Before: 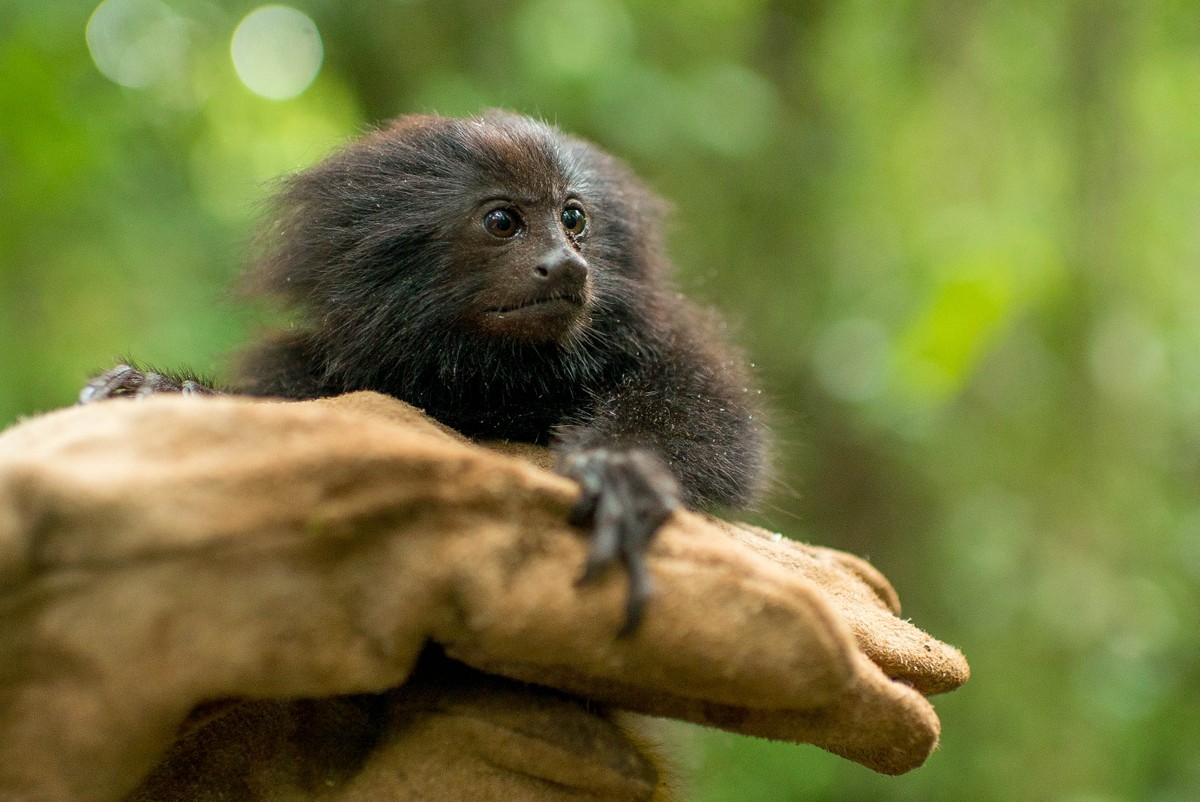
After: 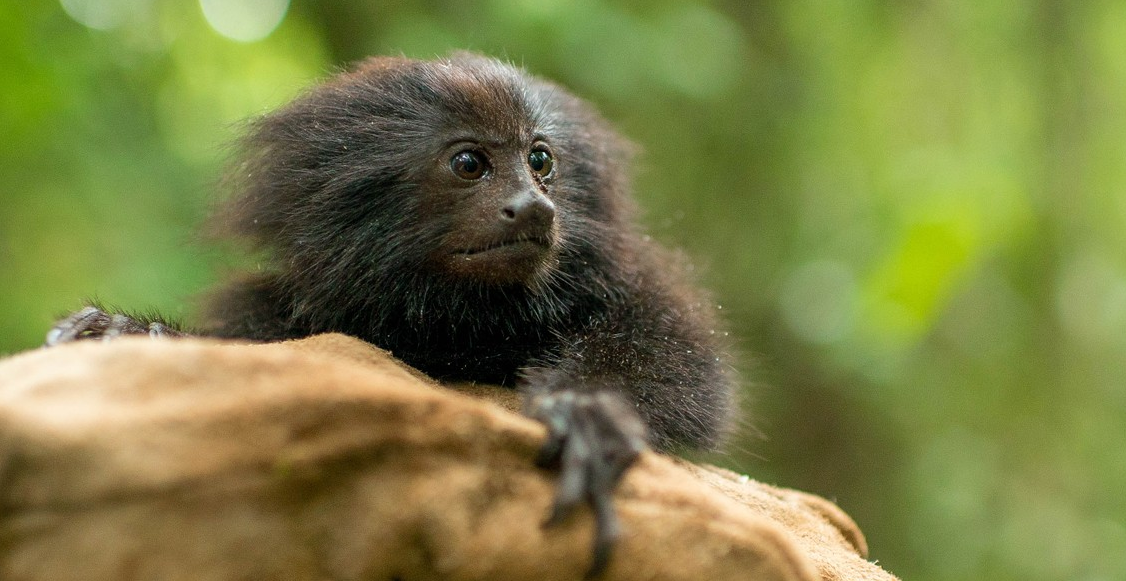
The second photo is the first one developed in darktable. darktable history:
crop: left 2.805%, top 7.319%, right 3.334%, bottom 20.19%
